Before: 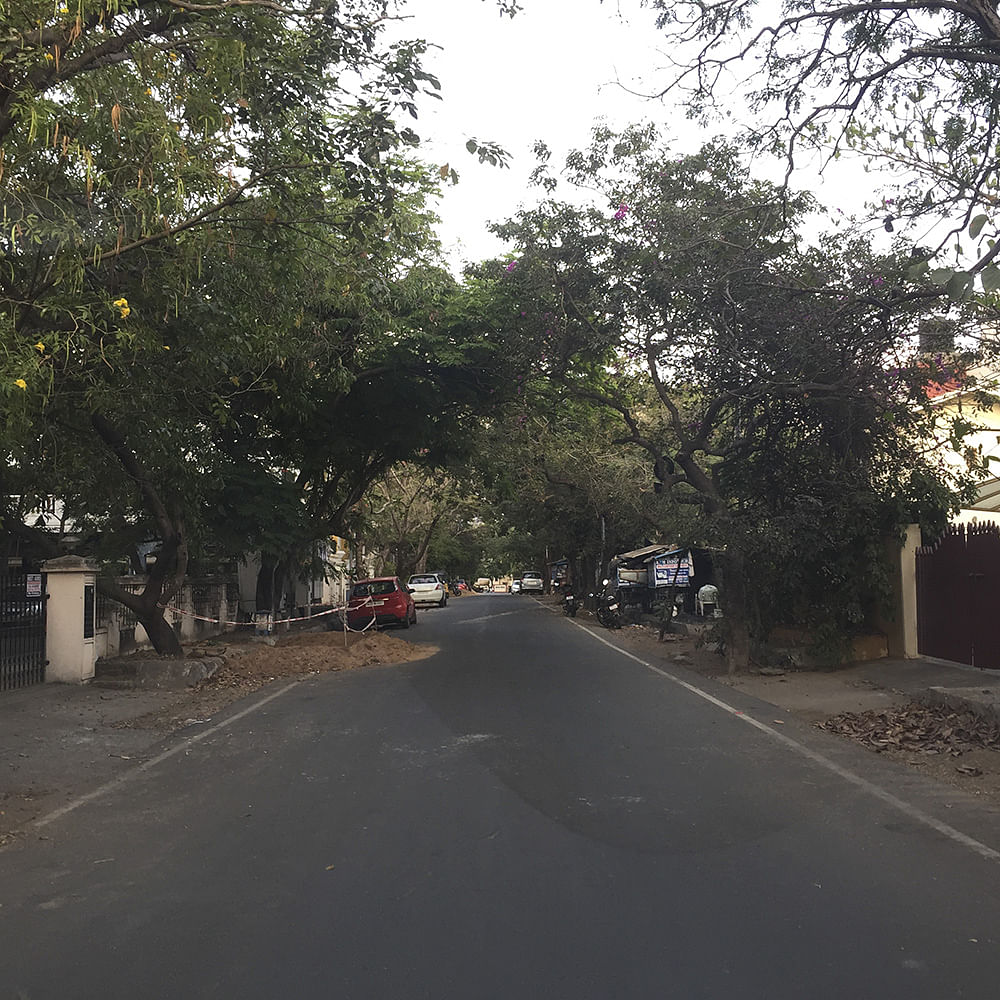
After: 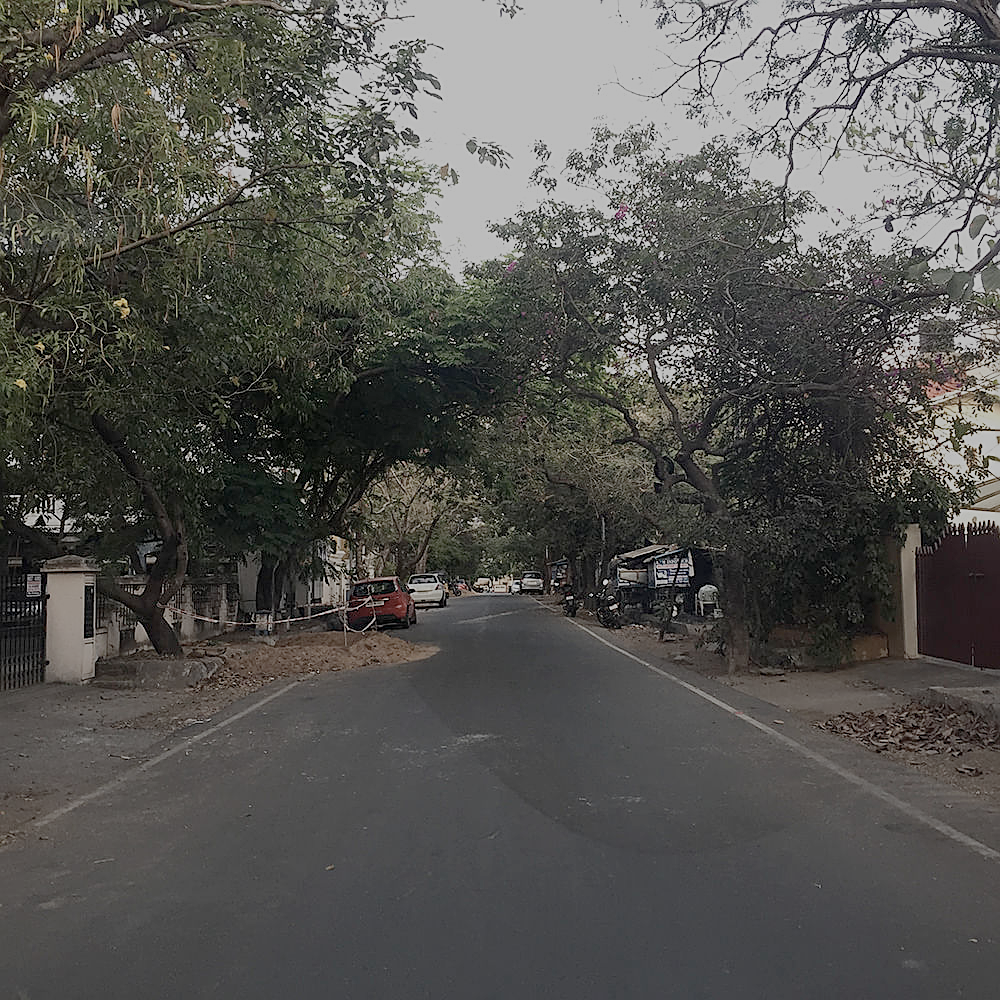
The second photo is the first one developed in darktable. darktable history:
sharpen: on, module defaults
filmic rgb: middle gray luminance 2.65%, black relative exposure -10.02 EV, white relative exposure 6.98 EV, dynamic range scaling 9.49%, target black luminance 0%, hardness 3.19, latitude 43.54%, contrast 0.668, highlights saturation mix 5.19%, shadows ↔ highlights balance 12.92%, preserve chrominance no, color science v4 (2020), contrast in shadows soft
contrast brightness saturation: contrast 0.103, saturation -0.361
